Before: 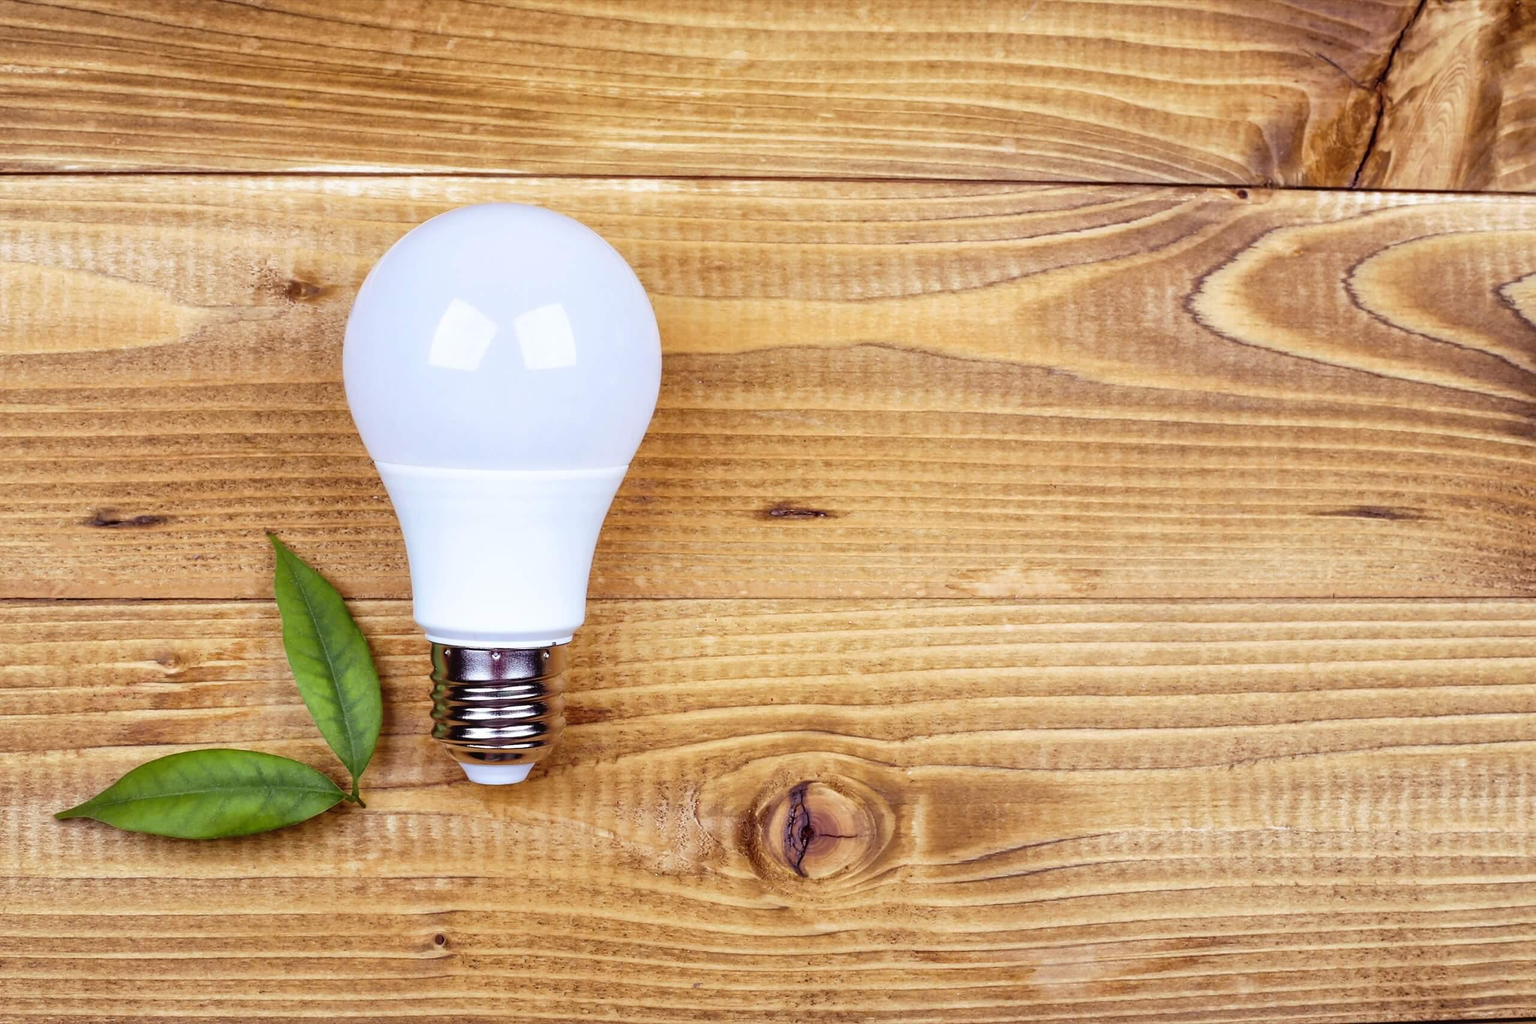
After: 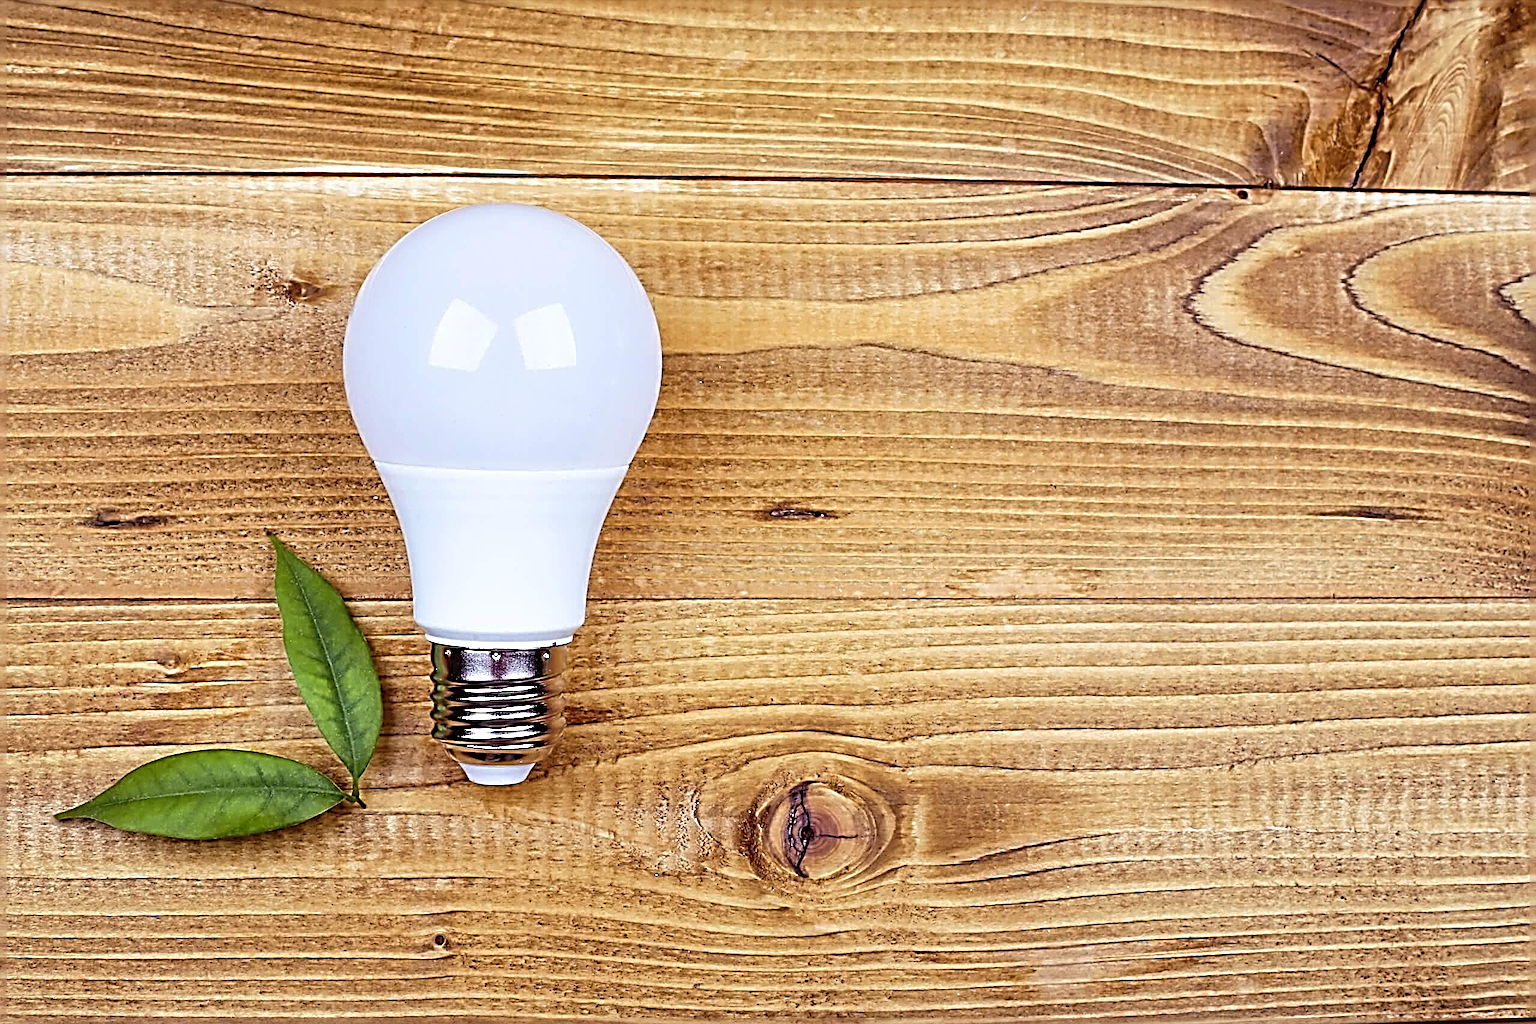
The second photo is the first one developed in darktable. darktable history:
exposure: compensate exposure bias true, compensate highlight preservation false
sharpen: radius 4.001, amount 2
